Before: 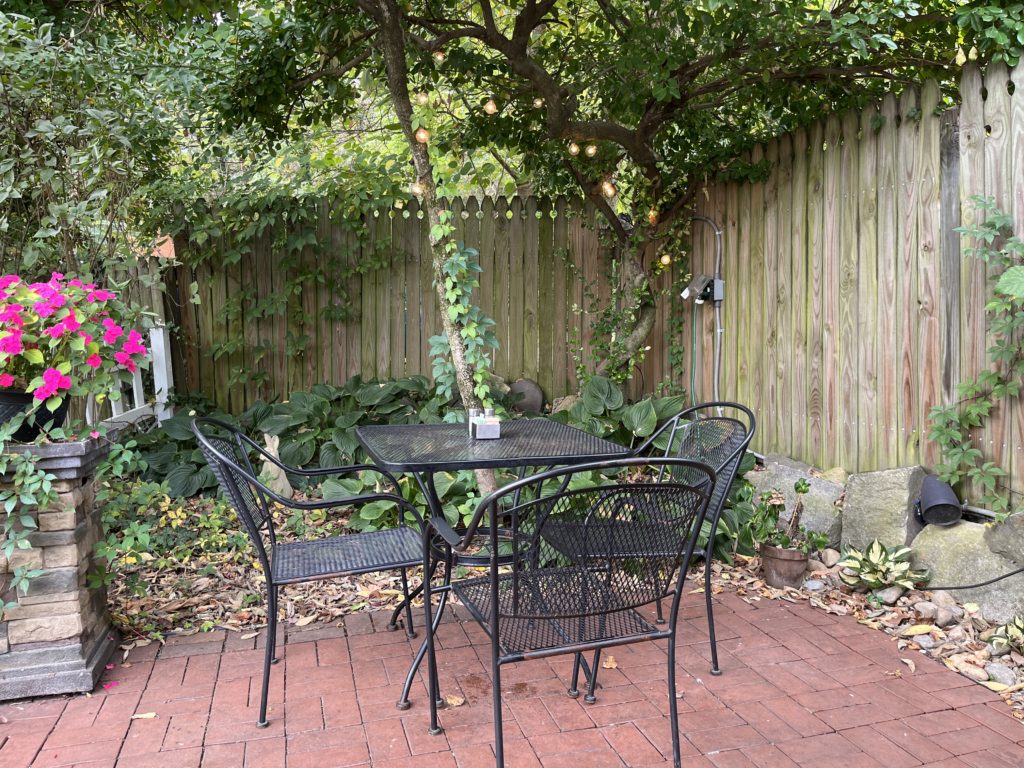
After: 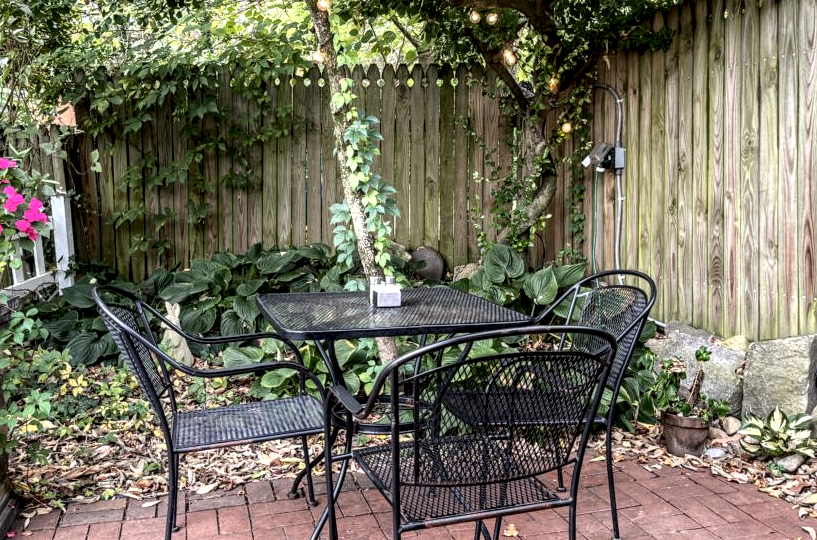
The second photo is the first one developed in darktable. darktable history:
local contrast: highlights 16%, detail 185%
crop: left 9.671%, top 17.193%, right 10.537%, bottom 12.397%
